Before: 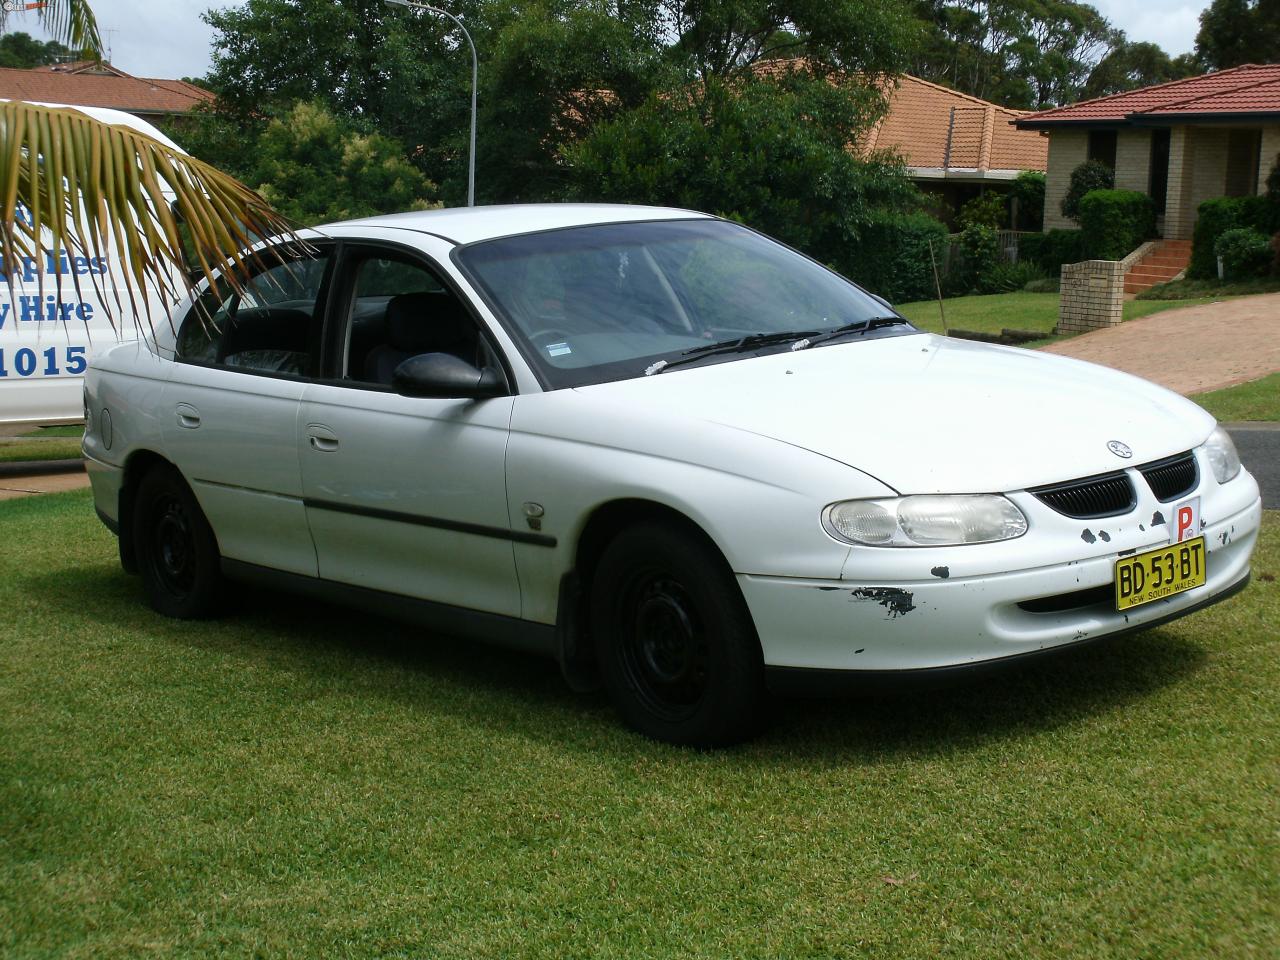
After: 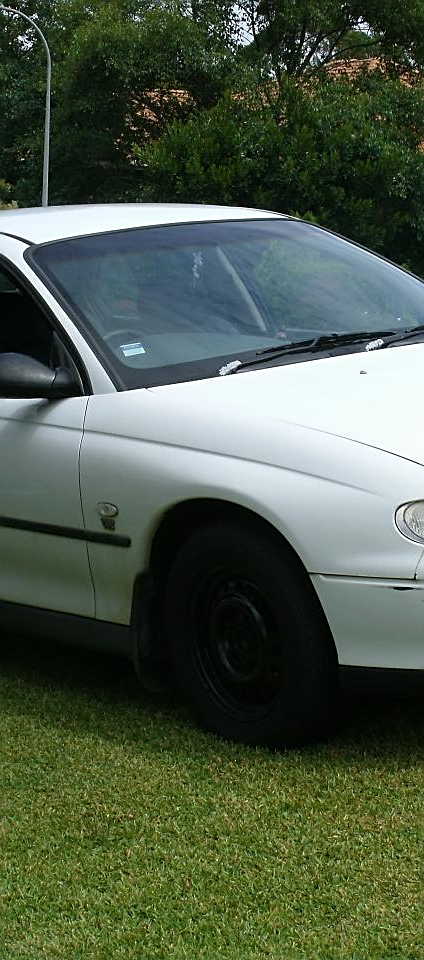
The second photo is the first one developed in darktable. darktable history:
tone equalizer: on, module defaults
crop: left 33.356%, right 33.467%
sharpen: on, module defaults
